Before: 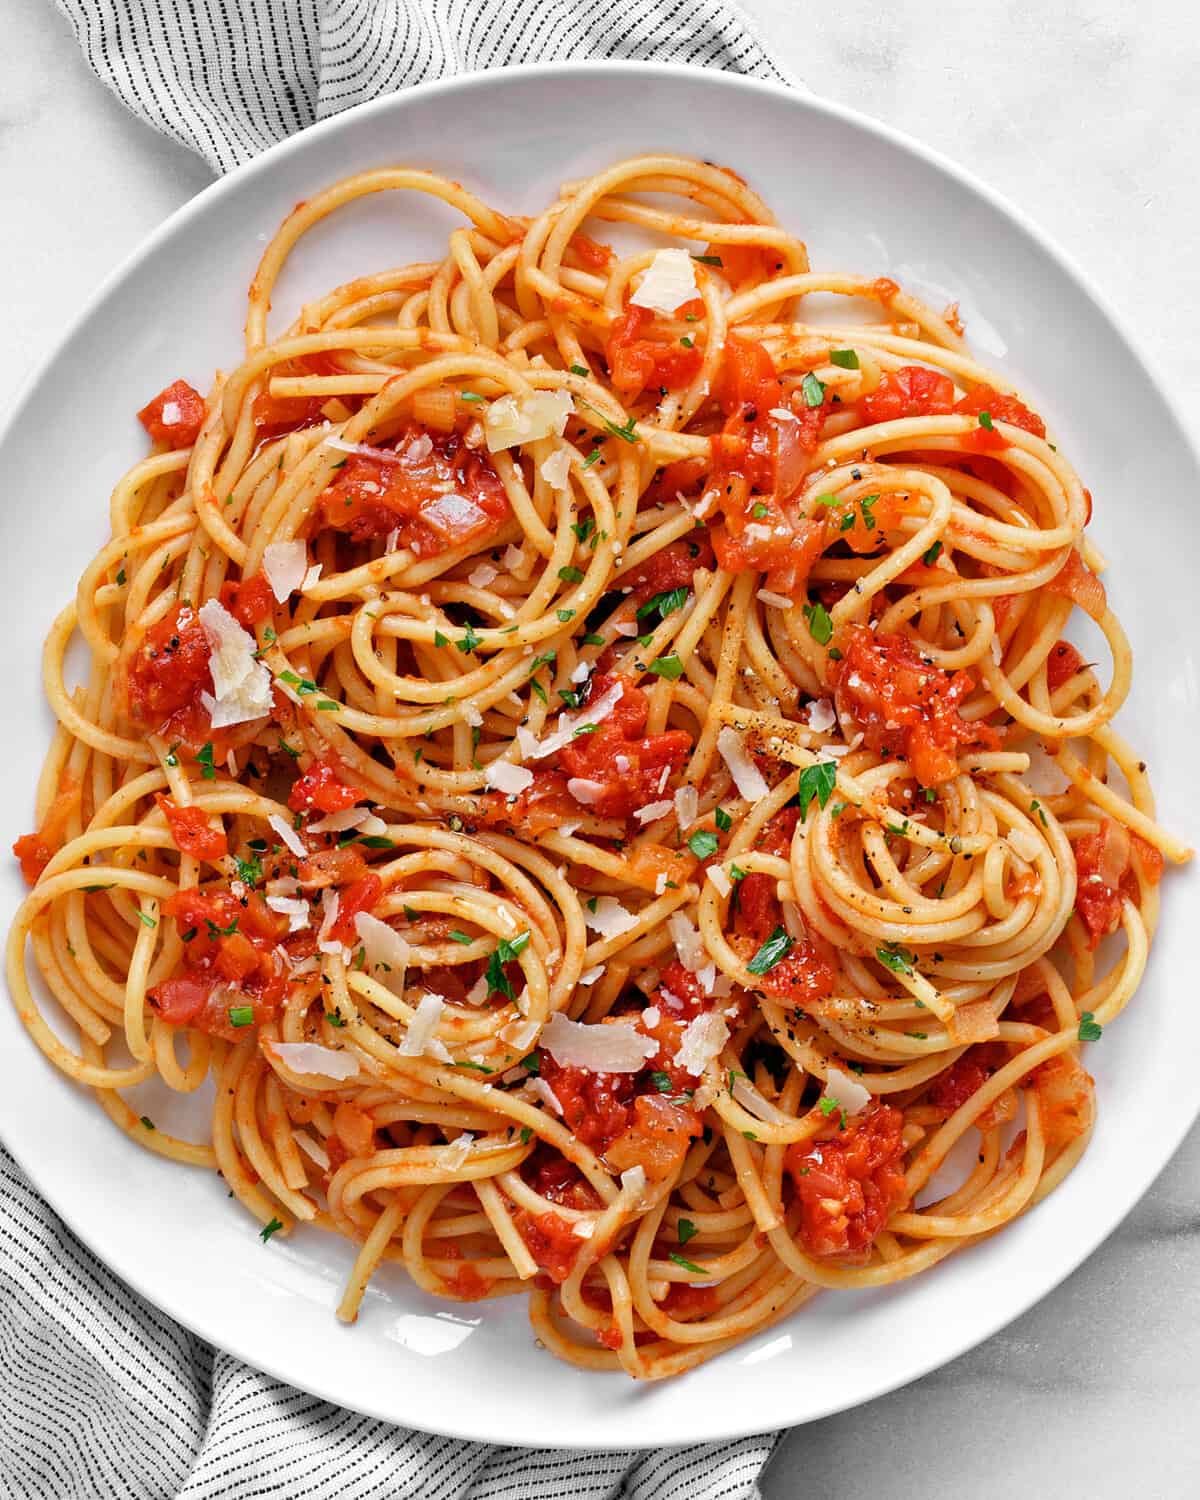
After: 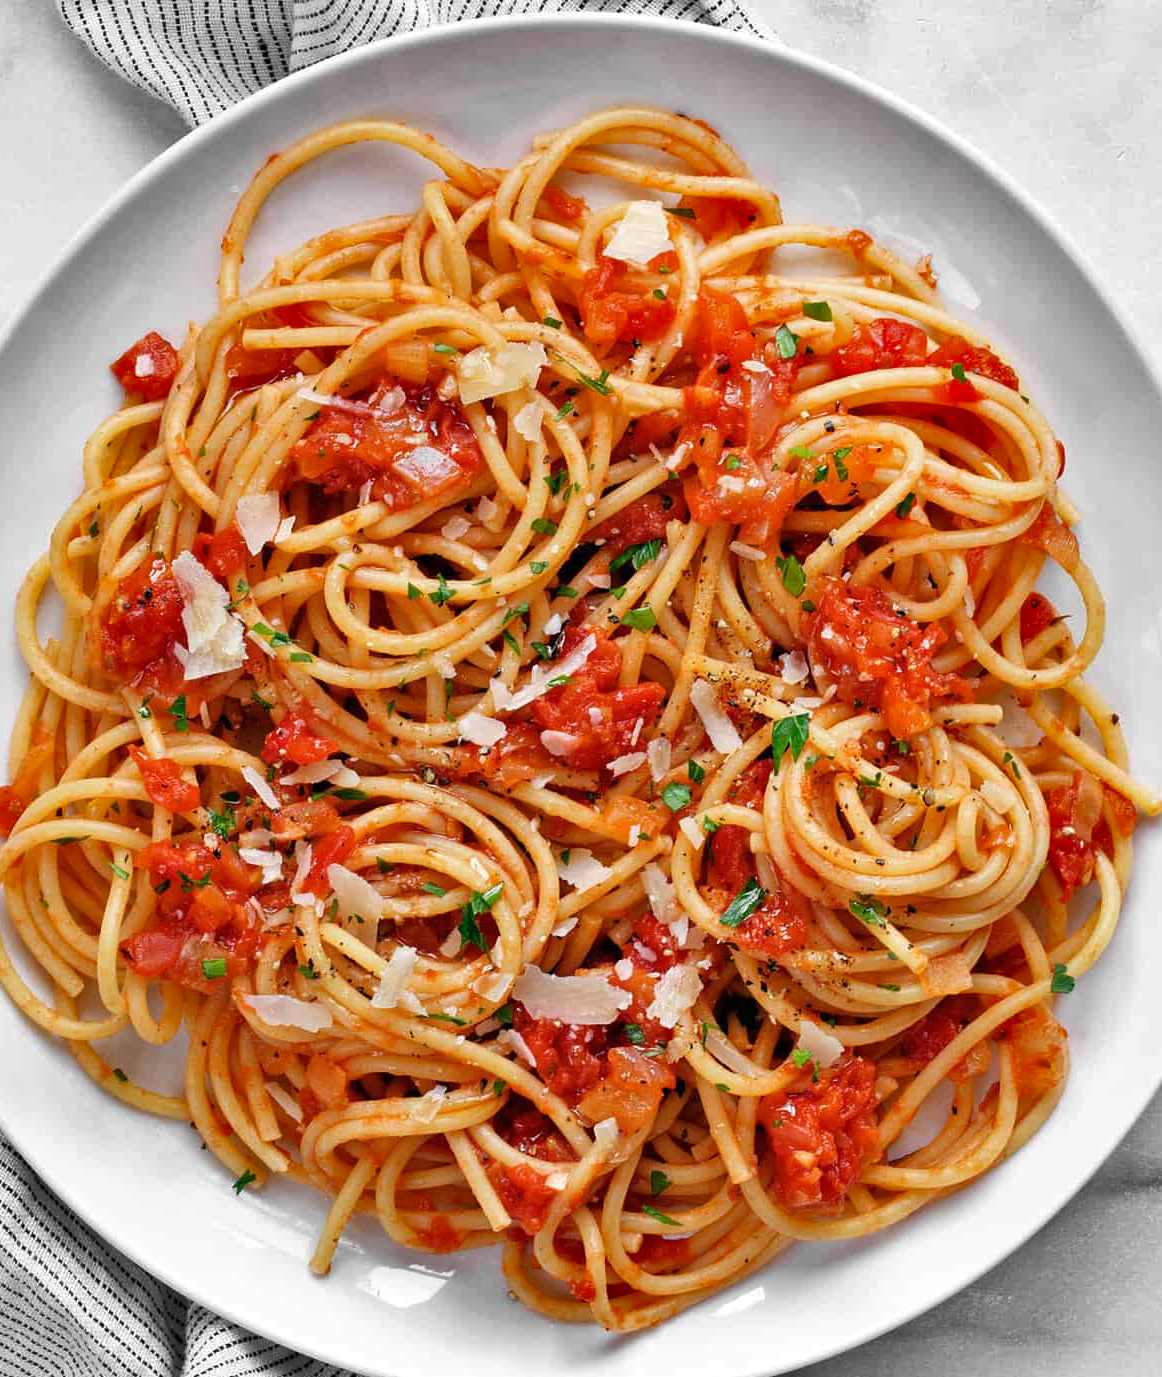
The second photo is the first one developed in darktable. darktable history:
shadows and highlights: soften with gaussian
crop: left 2.257%, top 3.239%, right 0.907%, bottom 4.922%
